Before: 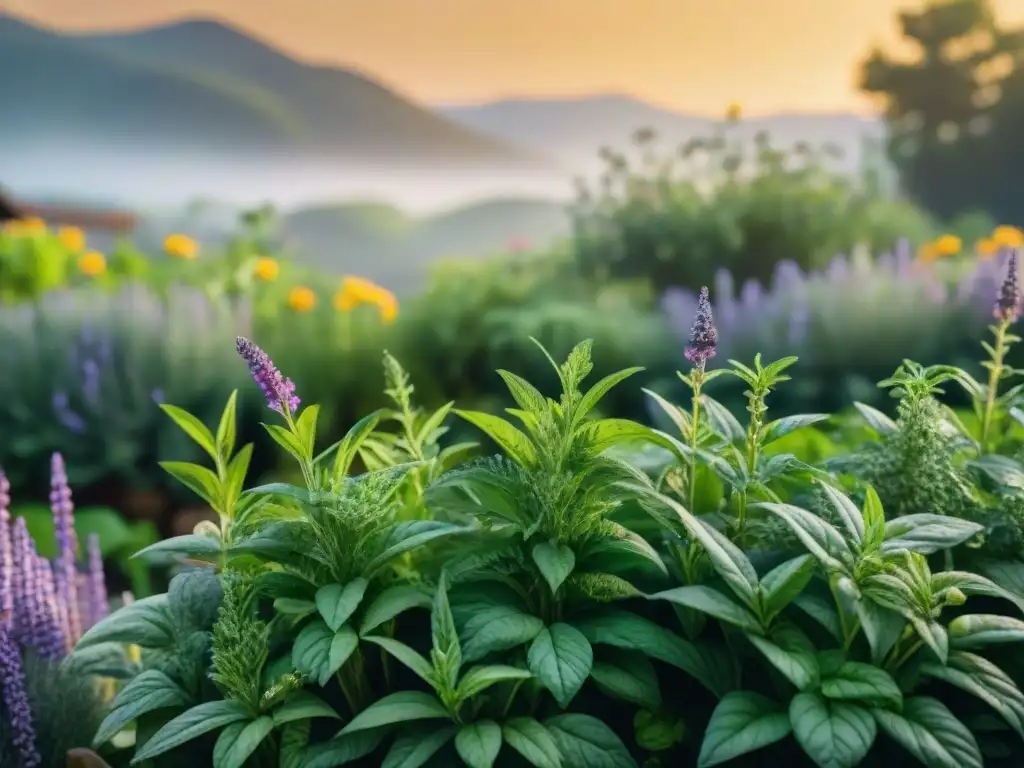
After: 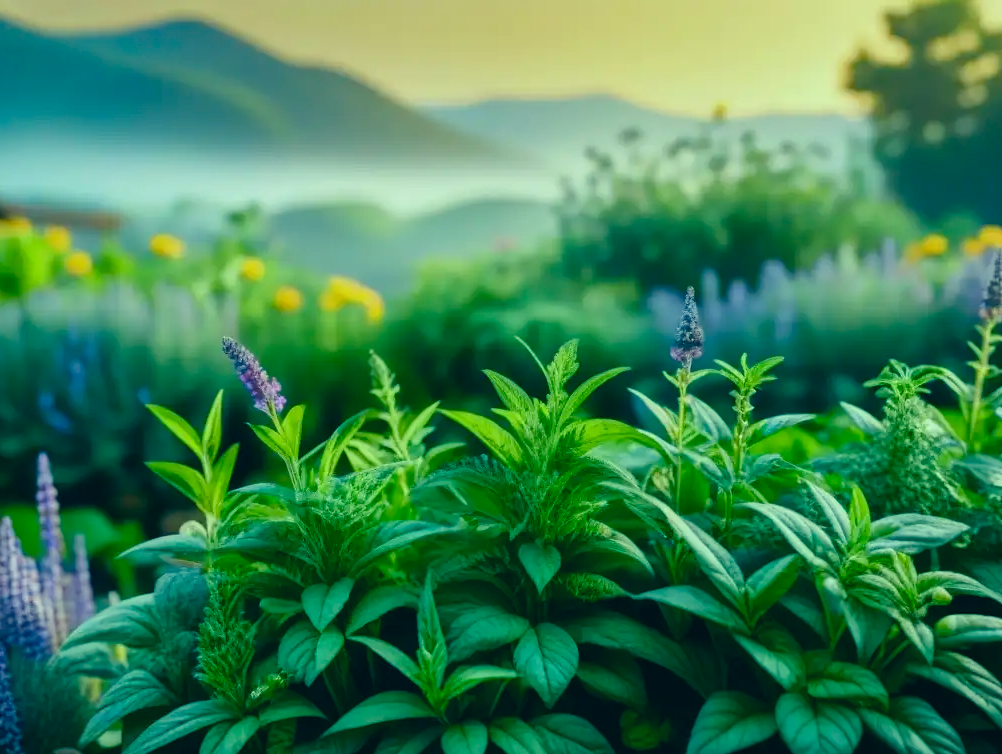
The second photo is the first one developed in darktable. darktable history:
crop and rotate: left 1.464%, right 0.622%, bottom 1.737%
color balance rgb: global offset › luminance -0.278%, global offset › hue 262.56°, perceptual saturation grading › global saturation 0.466%, perceptual saturation grading › highlights -8.663%, perceptual saturation grading › mid-tones 18.834%, perceptual saturation grading › shadows 28.423%
color correction: highlights a* -19.94, highlights b* 9.8, shadows a* -21.05, shadows b* -11.39
